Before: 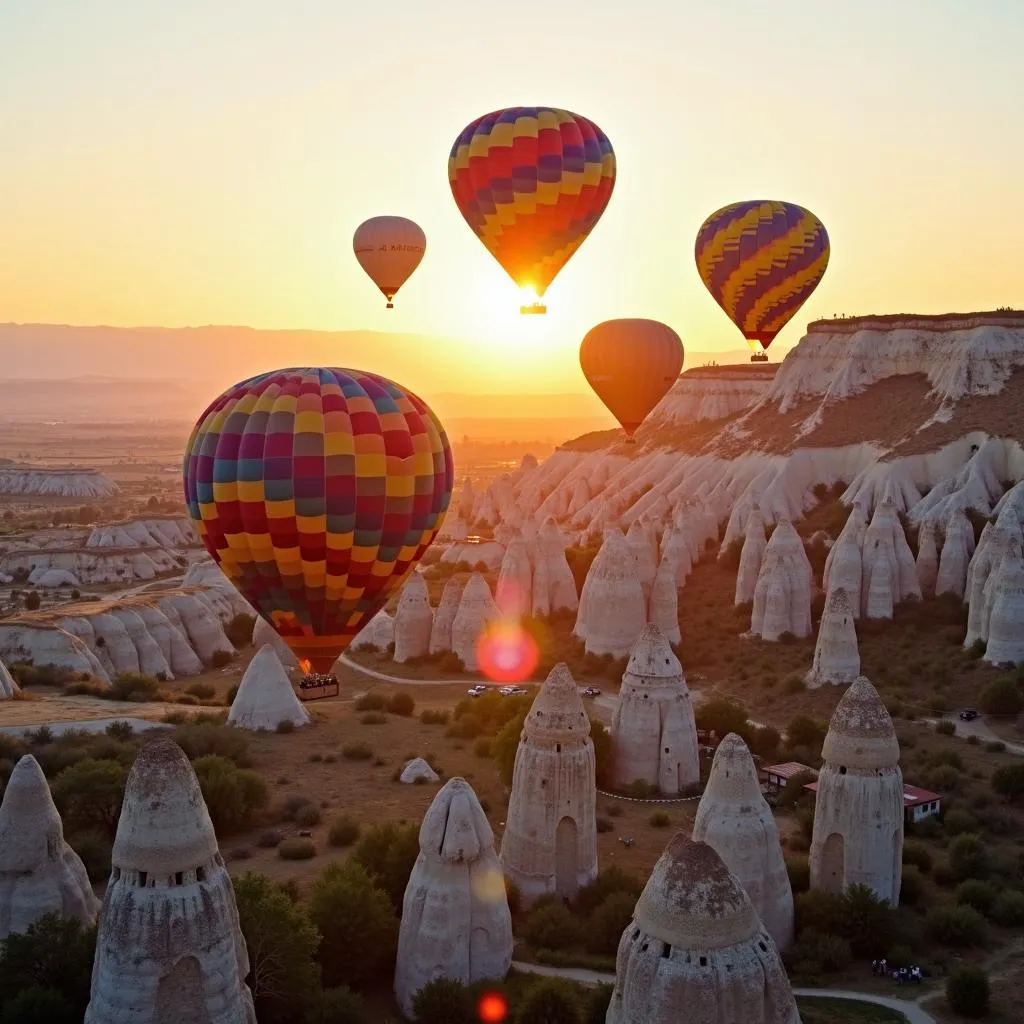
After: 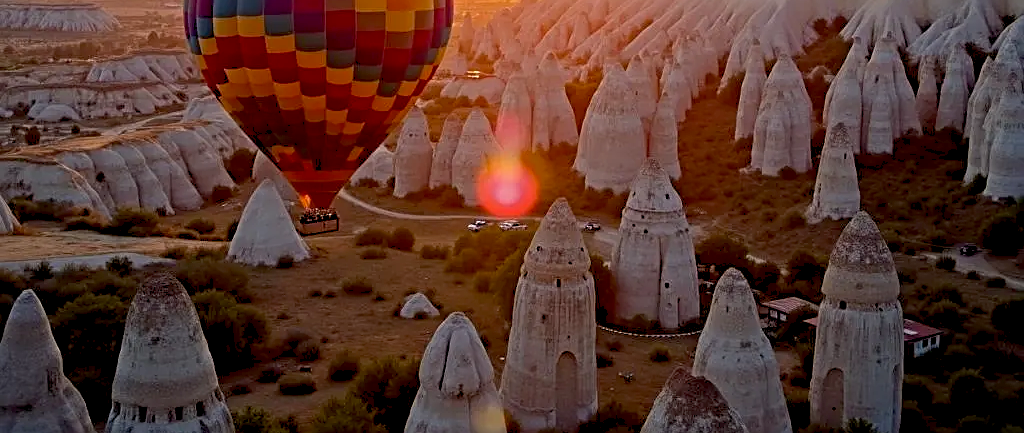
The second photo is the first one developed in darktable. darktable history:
crop: top 45.482%, bottom 12.151%
sharpen: on, module defaults
exposure: black level correction 0.013, compensate highlight preservation false
